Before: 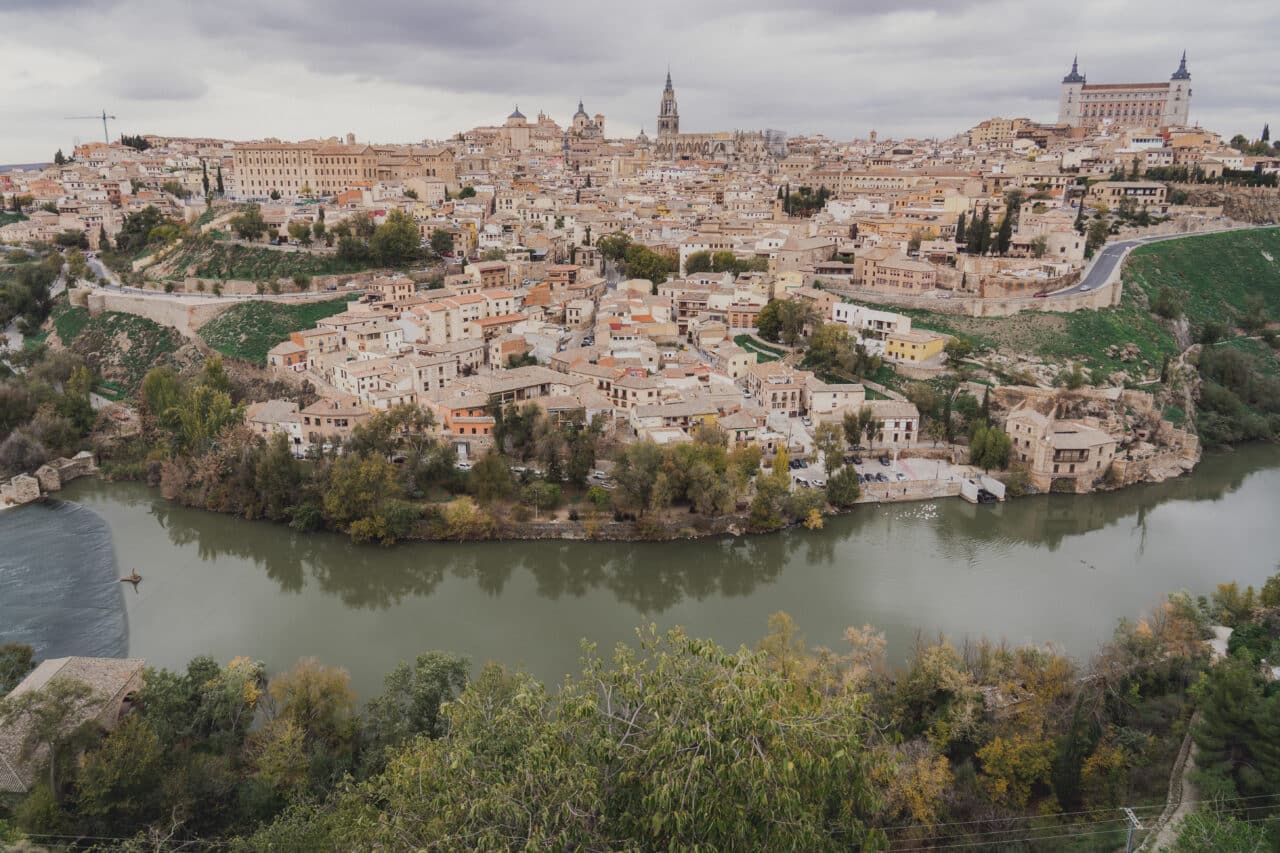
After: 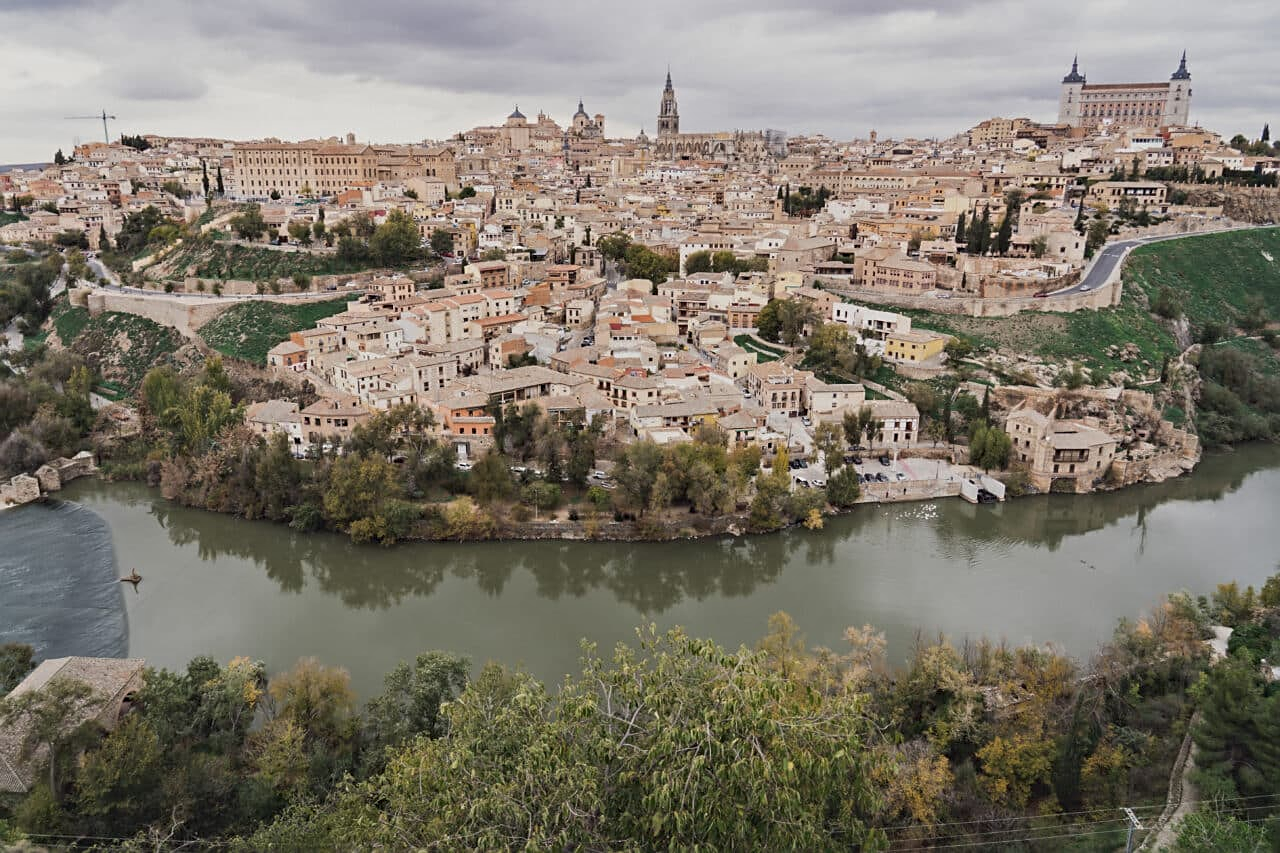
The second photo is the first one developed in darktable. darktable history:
contrast equalizer: y [[0.5, 0.5, 0.544, 0.569, 0.5, 0.5], [0.5 ×6], [0.5 ×6], [0 ×6], [0 ×6]]
sharpen: on, module defaults
